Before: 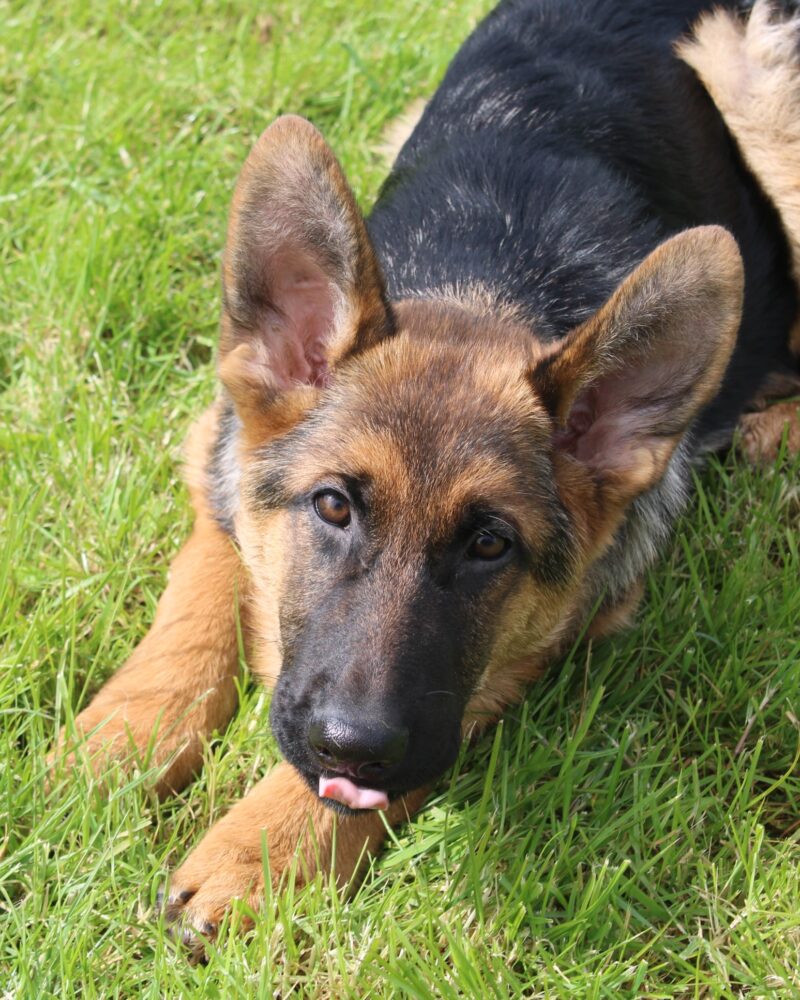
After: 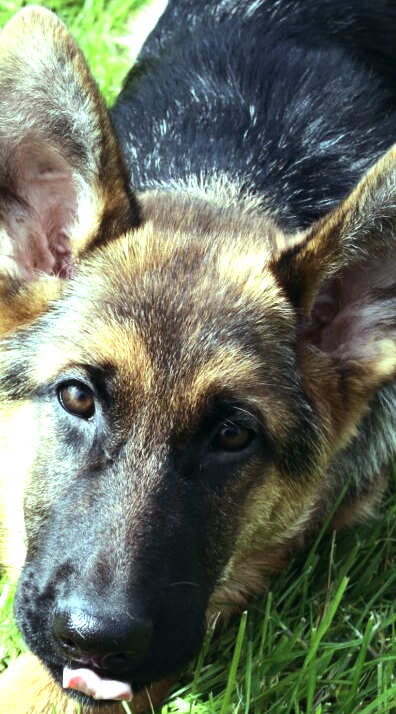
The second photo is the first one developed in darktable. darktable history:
crop: left 32.075%, top 10.976%, right 18.355%, bottom 17.596%
color balance: mode lift, gamma, gain (sRGB), lift [0.997, 0.979, 1.021, 1.011], gamma [1, 1.084, 0.916, 0.998], gain [1, 0.87, 1.13, 1.101], contrast 4.55%, contrast fulcrum 38.24%, output saturation 104.09%
tone equalizer: -8 EV -1.08 EV, -7 EV -1.01 EV, -6 EV -0.867 EV, -5 EV -0.578 EV, -3 EV 0.578 EV, -2 EV 0.867 EV, -1 EV 1.01 EV, +0 EV 1.08 EV, edges refinement/feathering 500, mask exposure compensation -1.57 EV, preserve details no
